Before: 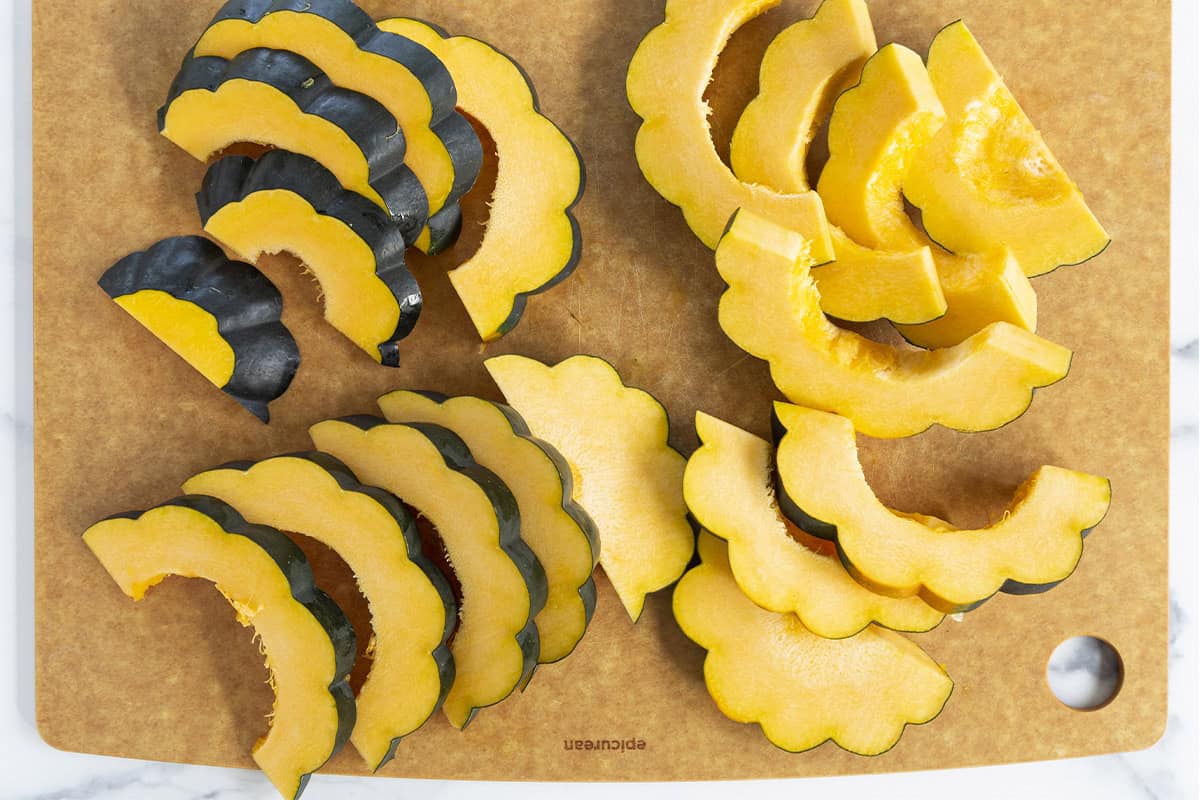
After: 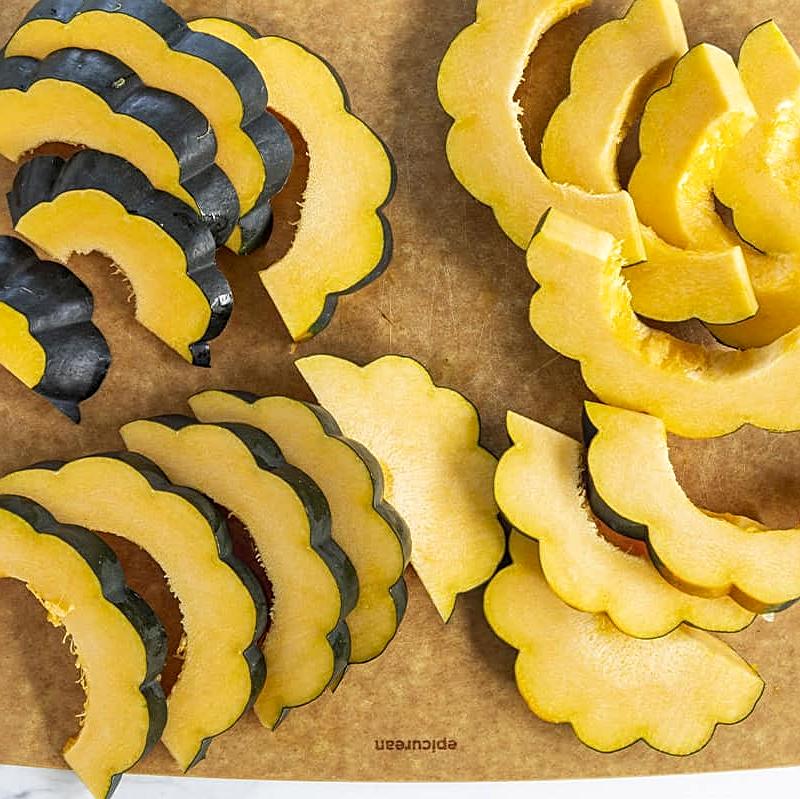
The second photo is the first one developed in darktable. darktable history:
crop and rotate: left 15.754%, right 17.579%
sharpen: on, module defaults
local contrast: on, module defaults
